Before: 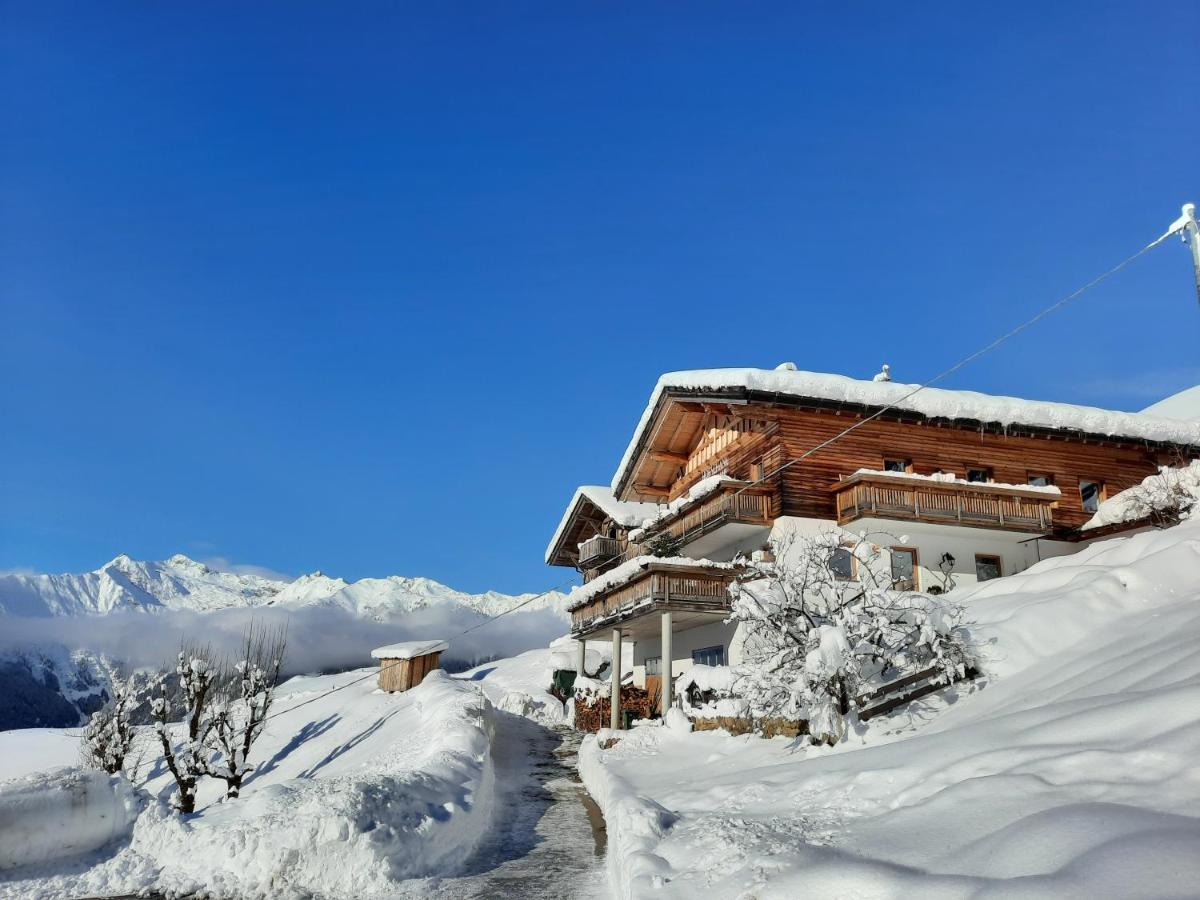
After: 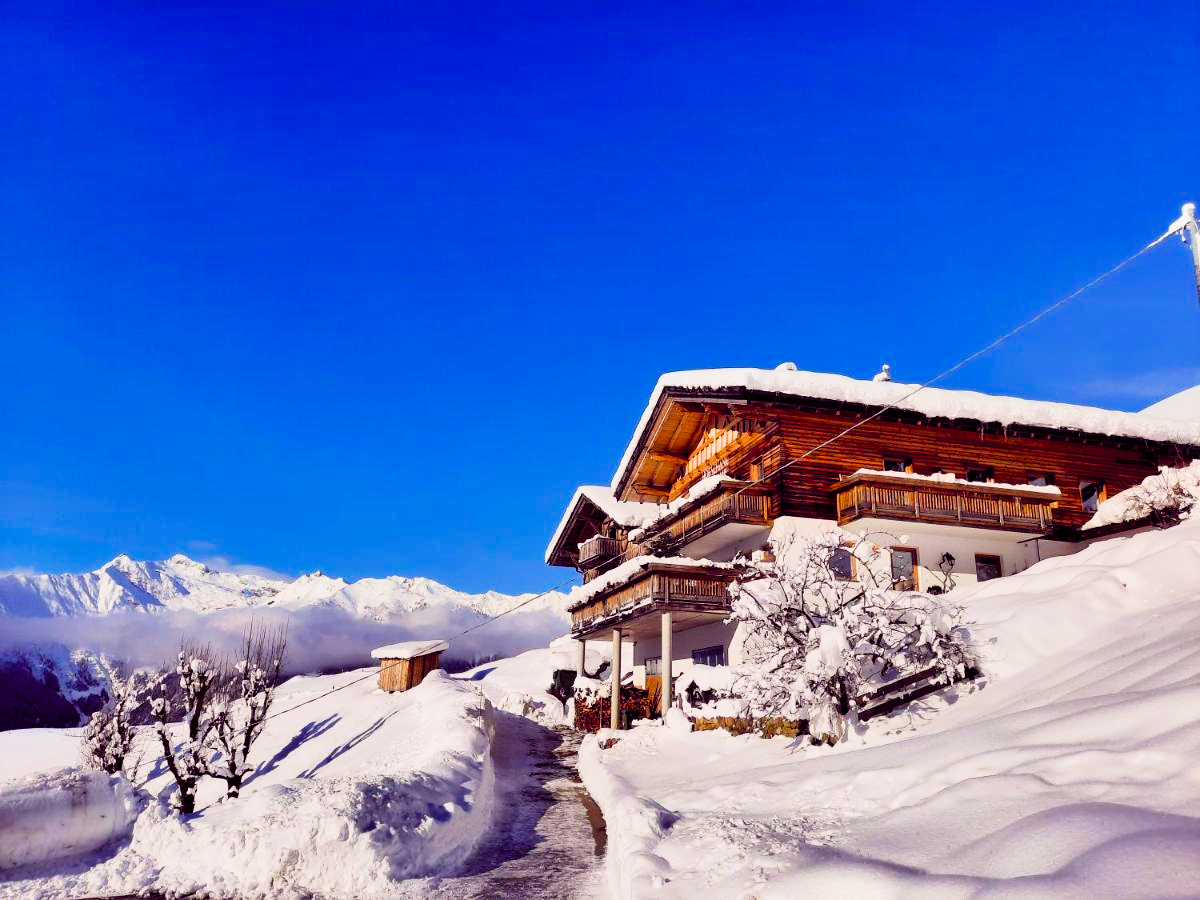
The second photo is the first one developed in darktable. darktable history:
shadows and highlights: shadows 4.1, highlights -17.6, soften with gaussian
sigmoid: contrast 1.86, skew 0.35
color balance rgb: shadows lift › chroma 6.43%, shadows lift › hue 305.74°, highlights gain › chroma 2.43%, highlights gain › hue 35.74°, global offset › chroma 0.28%, global offset › hue 320.29°, linear chroma grading › global chroma 5.5%, perceptual saturation grading › global saturation 30%, contrast 5.15%
